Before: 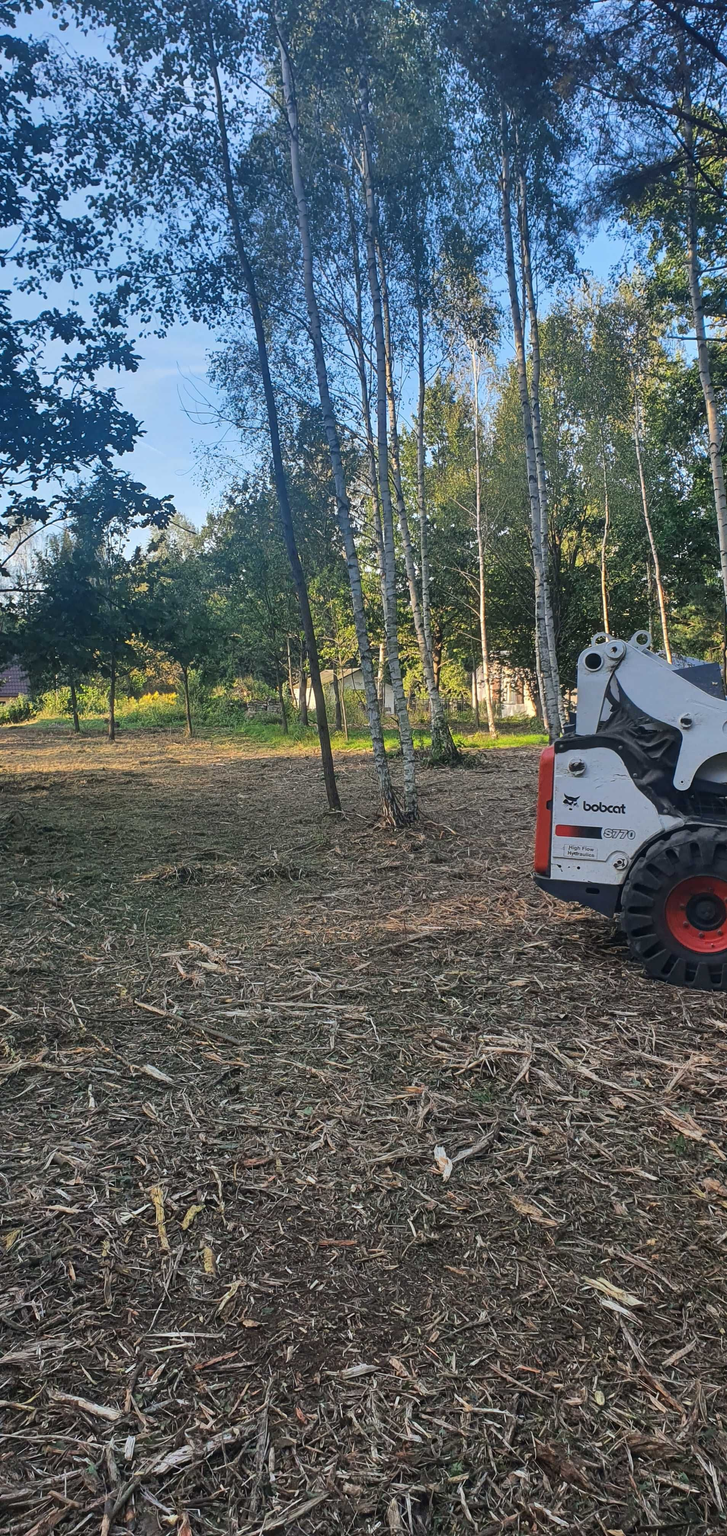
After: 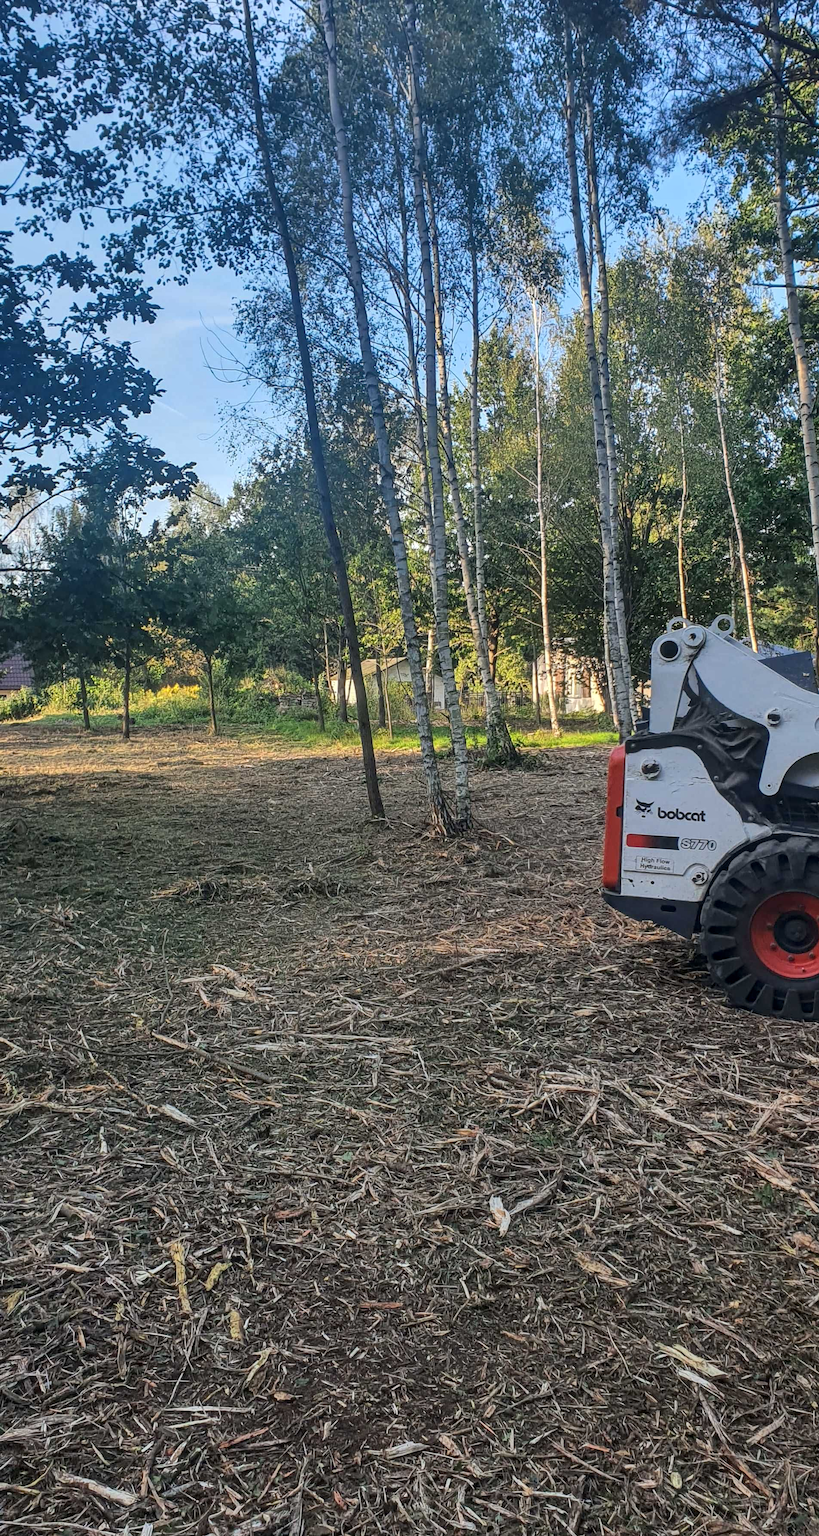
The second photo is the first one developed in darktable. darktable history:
crop and rotate: top 5.569%, bottom 5.718%
local contrast: on, module defaults
